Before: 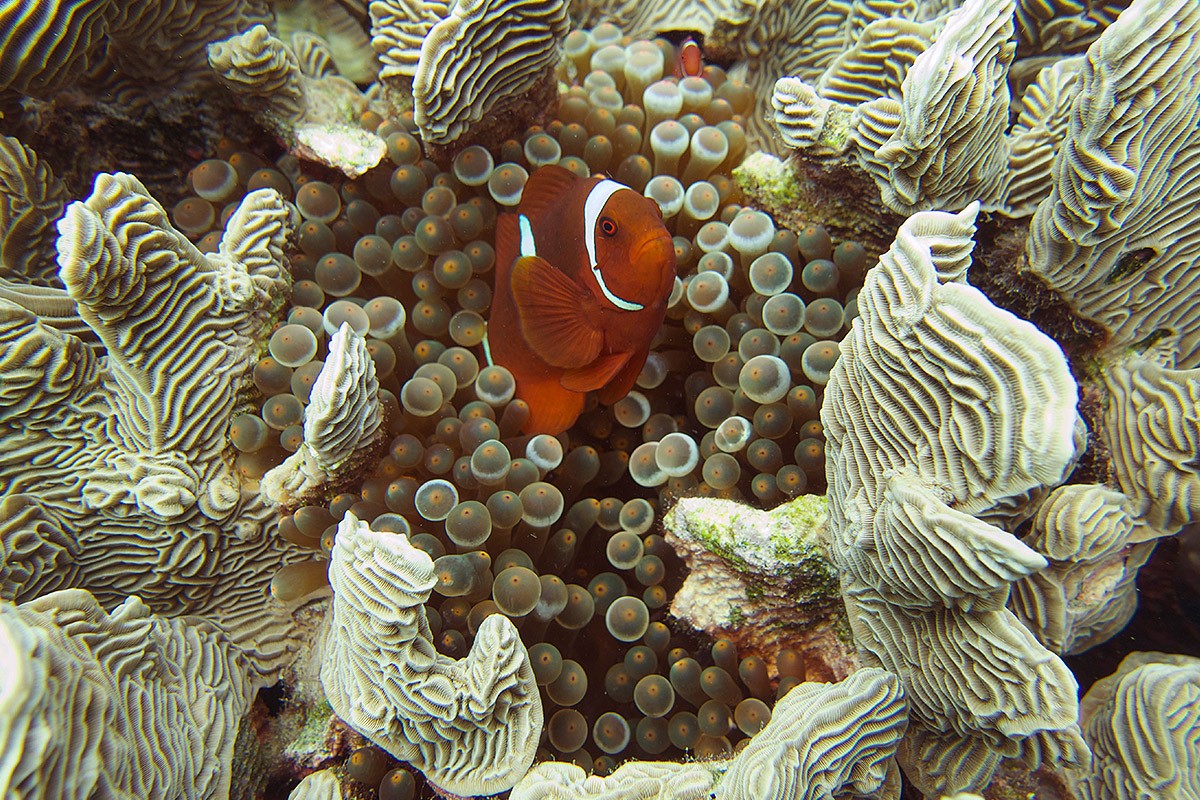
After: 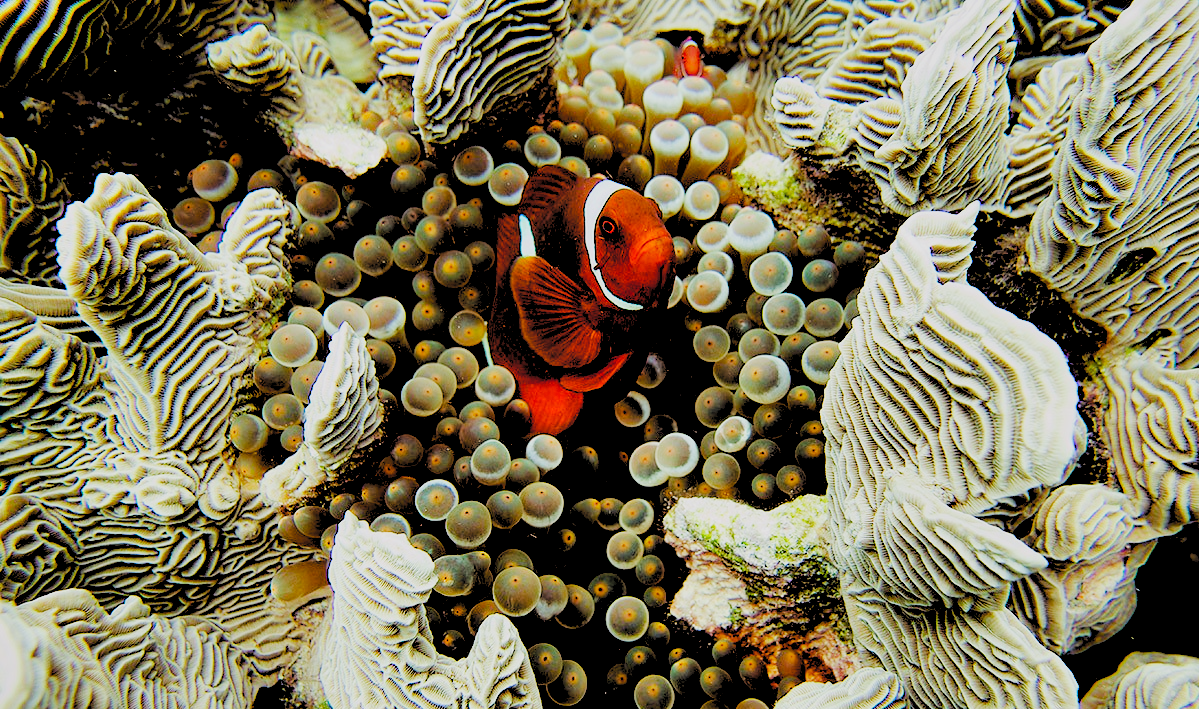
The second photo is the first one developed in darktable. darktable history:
shadows and highlights: shadows 39.51, highlights -54.41, low approximation 0.01, soften with gaussian
color correction: highlights b* -0.049
crop and rotate: top 0%, bottom 11.347%
filmic rgb: black relative exposure -2.98 EV, white relative exposure 4.56 EV, hardness 1.74, contrast 1.258, preserve chrominance no, color science v5 (2021), contrast in shadows safe, contrast in highlights safe
levels: levels [0.093, 0.434, 0.988]
